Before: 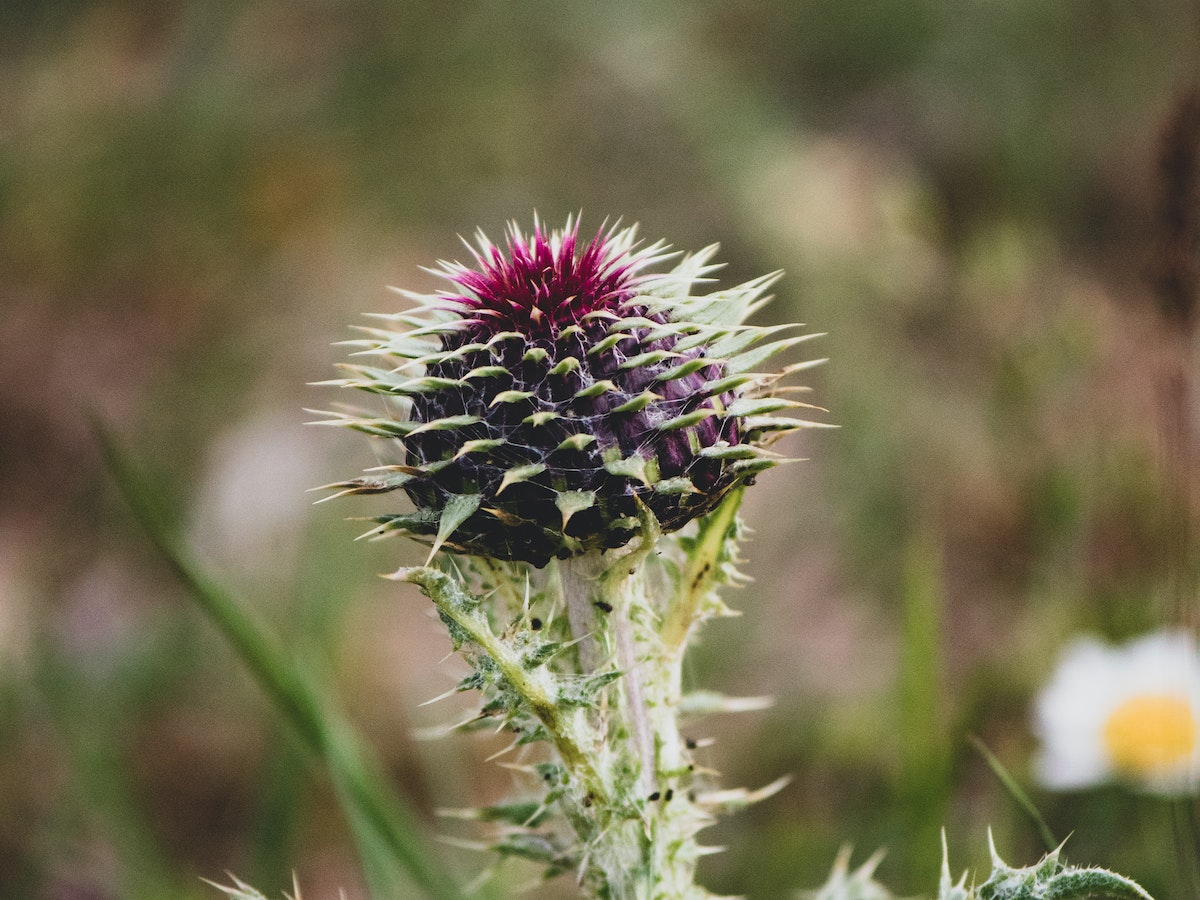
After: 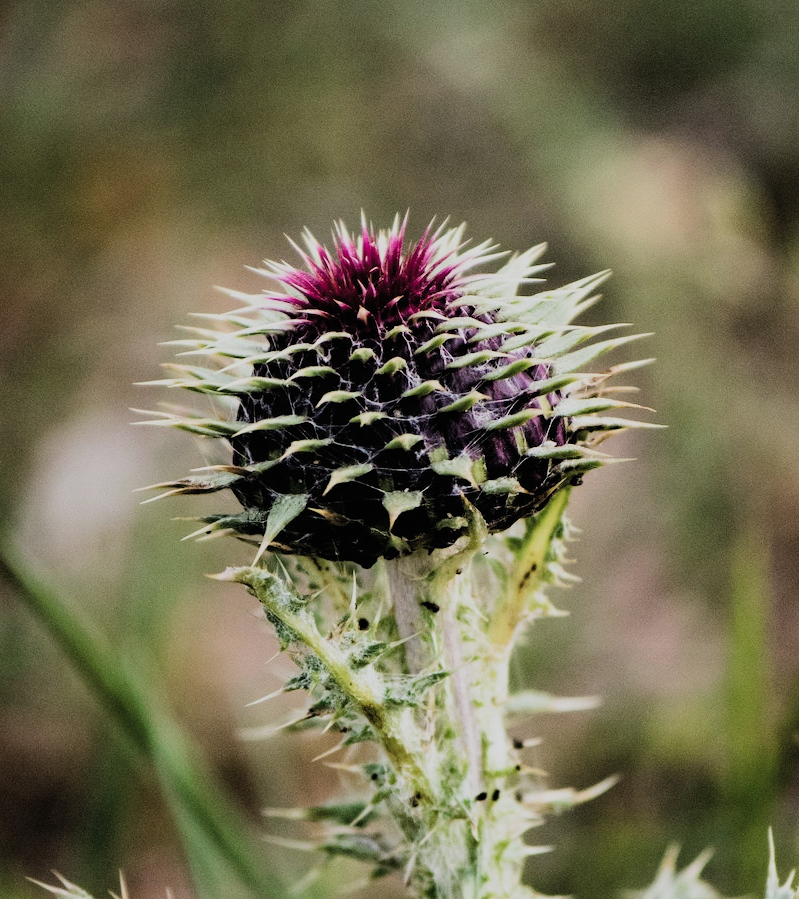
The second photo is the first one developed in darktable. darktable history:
filmic rgb: black relative exposure -5 EV, hardness 2.88, contrast 1.3, highlights saturation mix -30%
crop and rotate: left 14.436%, right 18.898%
rotate and perspective: automatic cropping off
